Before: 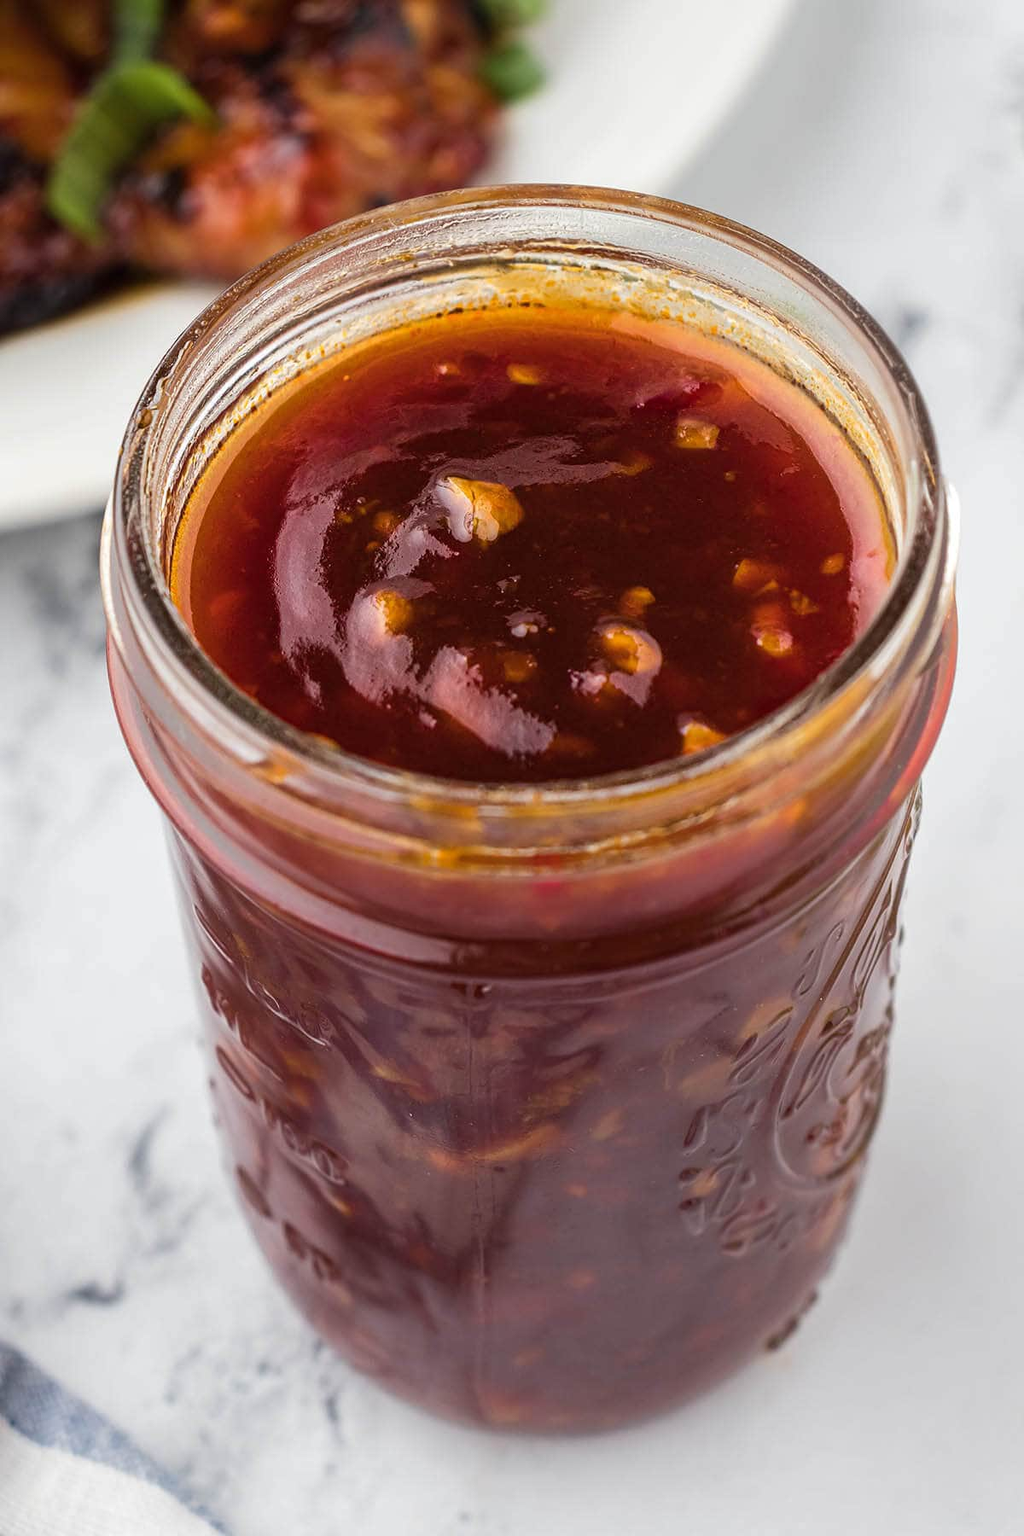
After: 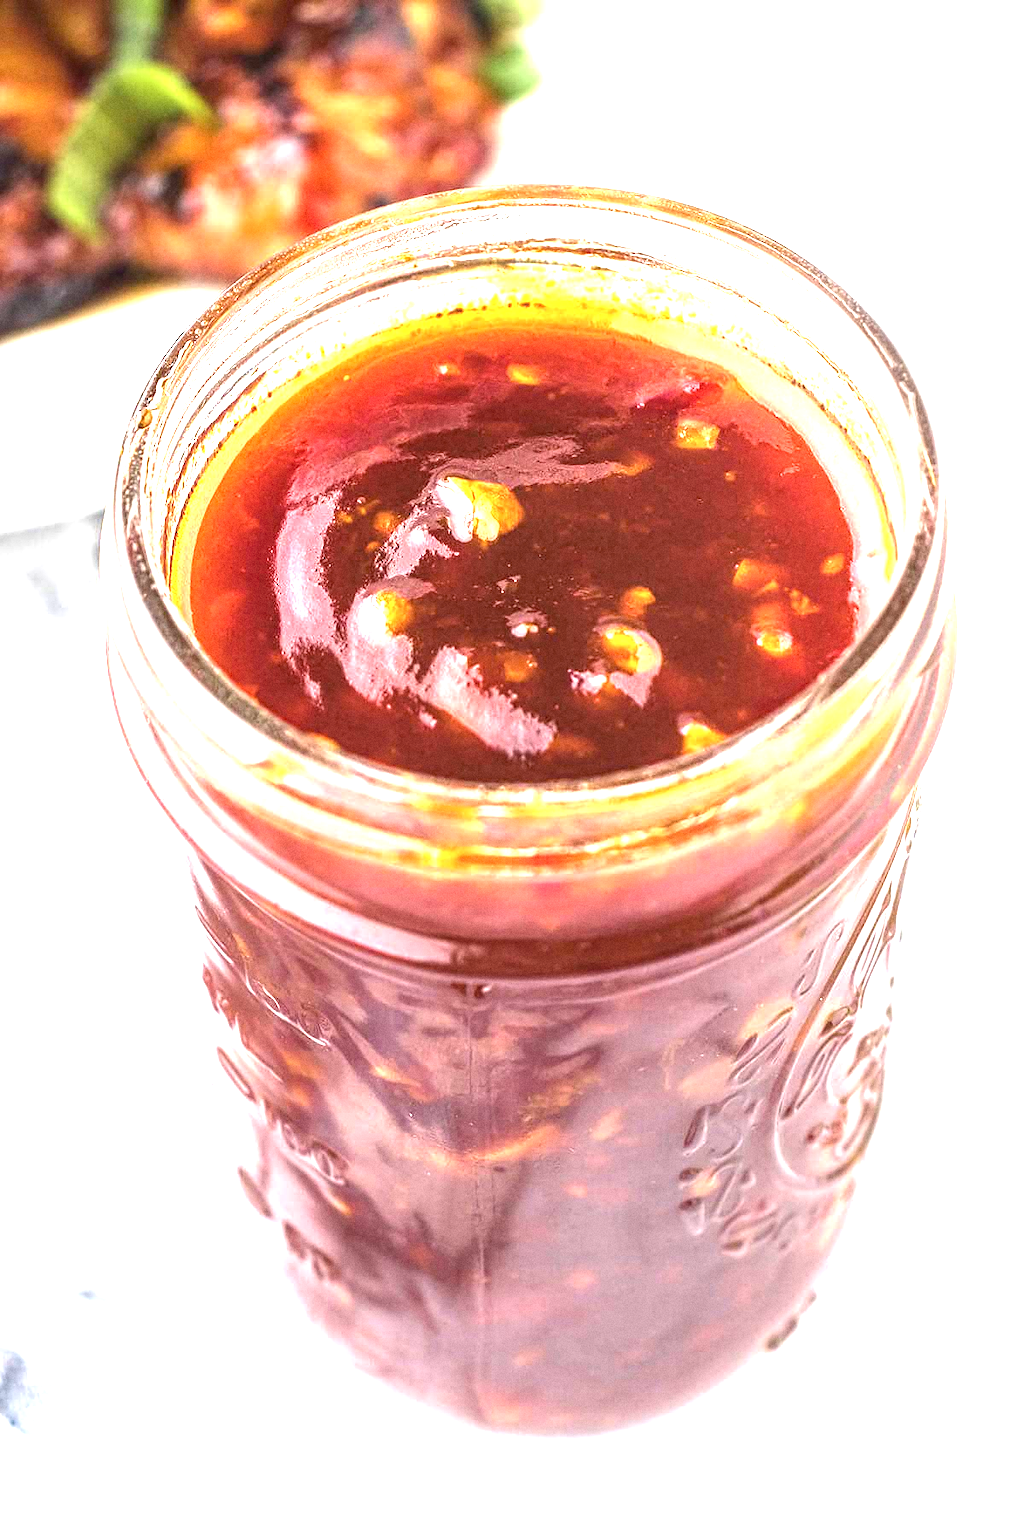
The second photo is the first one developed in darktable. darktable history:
exposure: exposure 2 EV, compensate exposure bias true, compensate highlight preservation false
grain: coarseness 0.09 ISO
local contrast: on, module defaults
